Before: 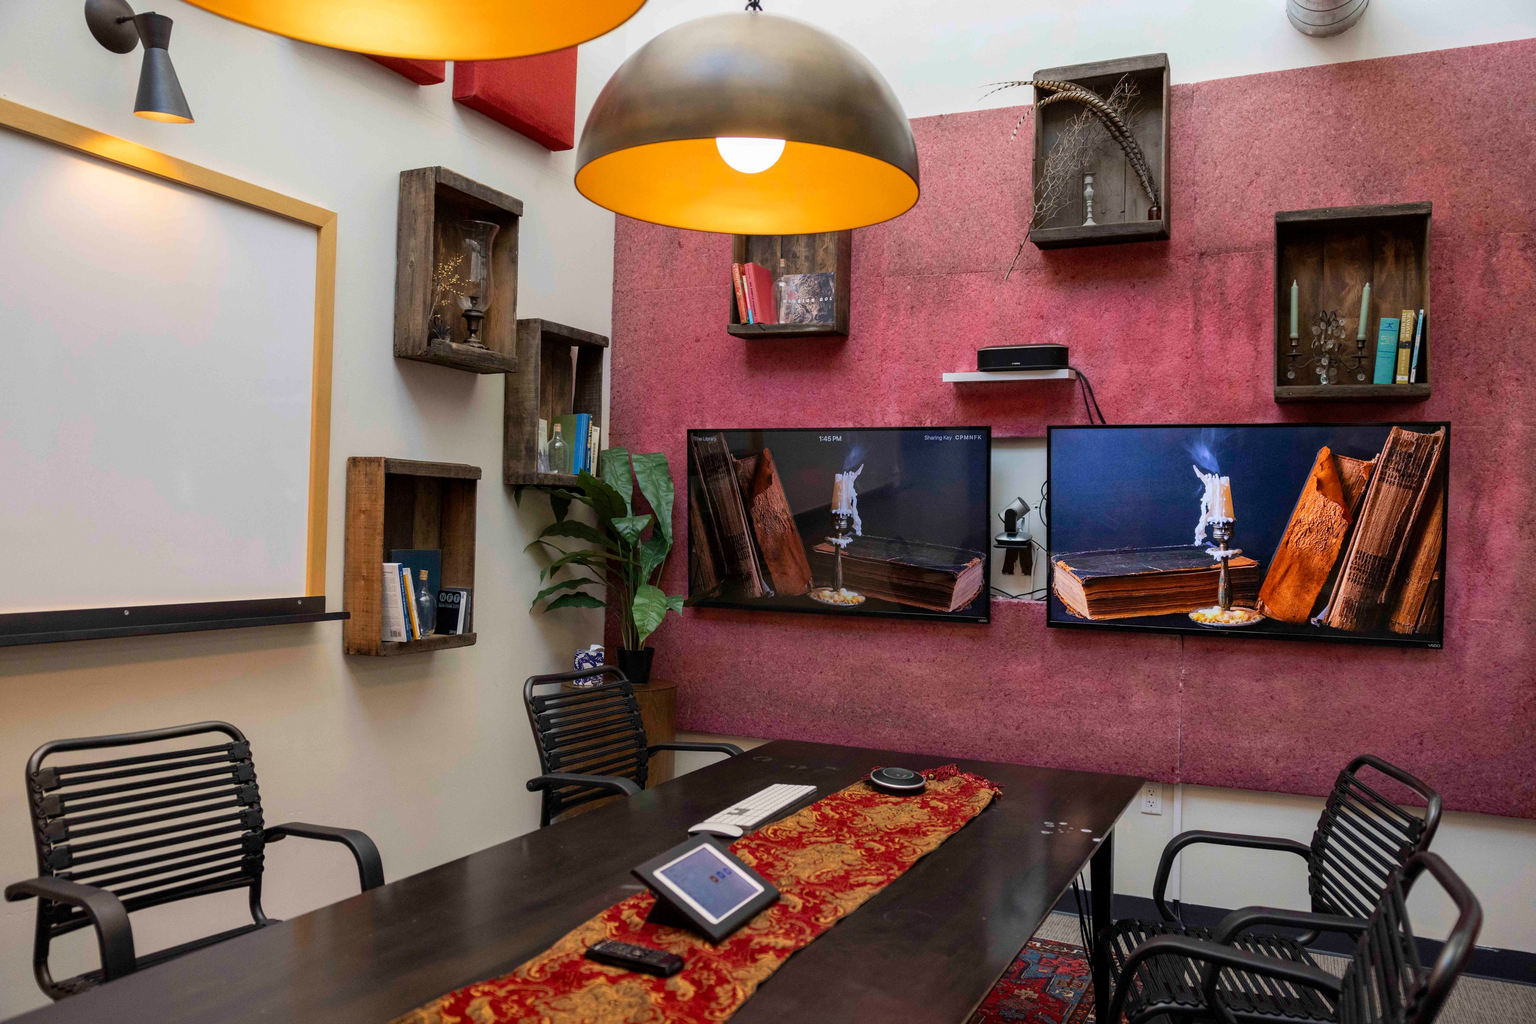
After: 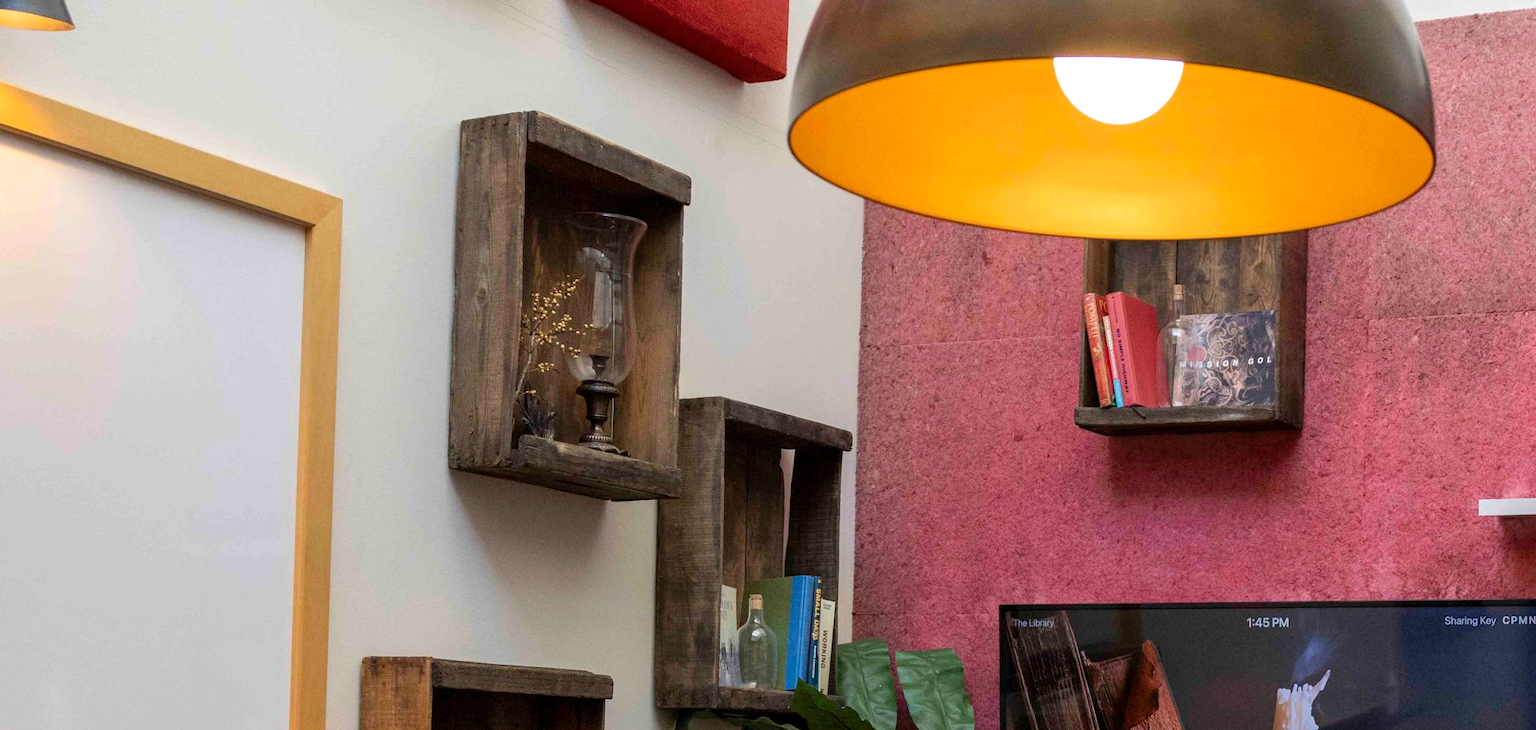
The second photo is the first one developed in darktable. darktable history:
tone equalizer: edges refinement/feathering 500, mask exposure compensation -1.57 EV, preserve details no
crop: left 10.09%, top 10.491%, right 36.607%, bottom 51.491%
exposure: exposure 0.128 EV, compensate highlight preservation false
